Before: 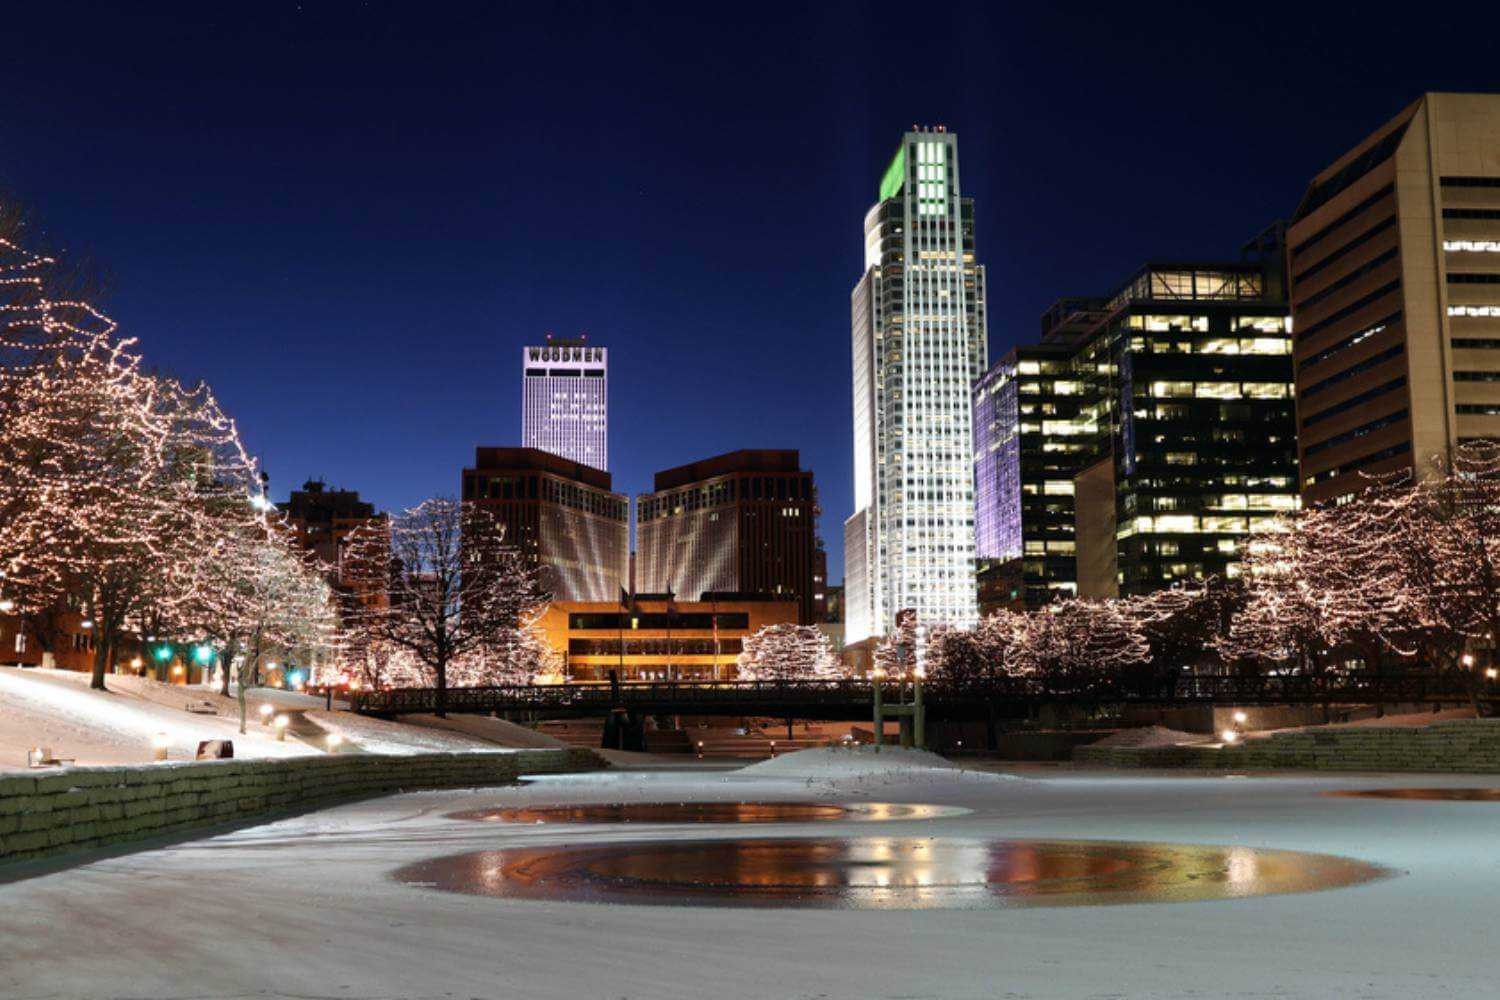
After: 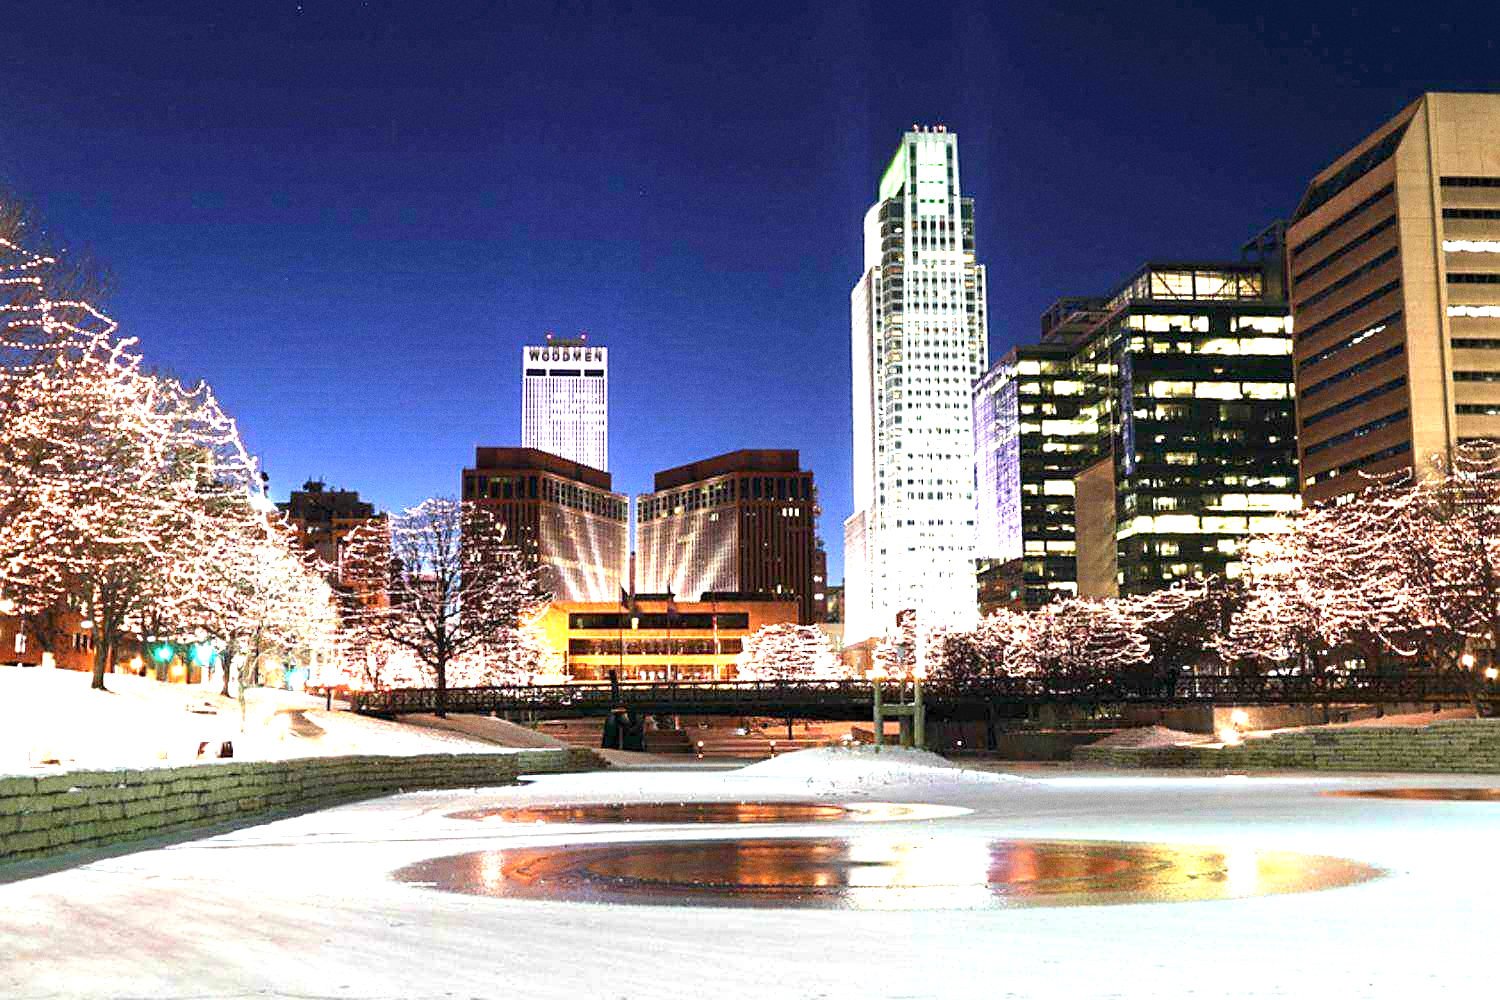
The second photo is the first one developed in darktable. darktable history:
grain: coarseness 0.09 ISO
exposure: black level correction 0, exposure 2 EV, compensate highlight preservation false
sharpen: on, module defaults
